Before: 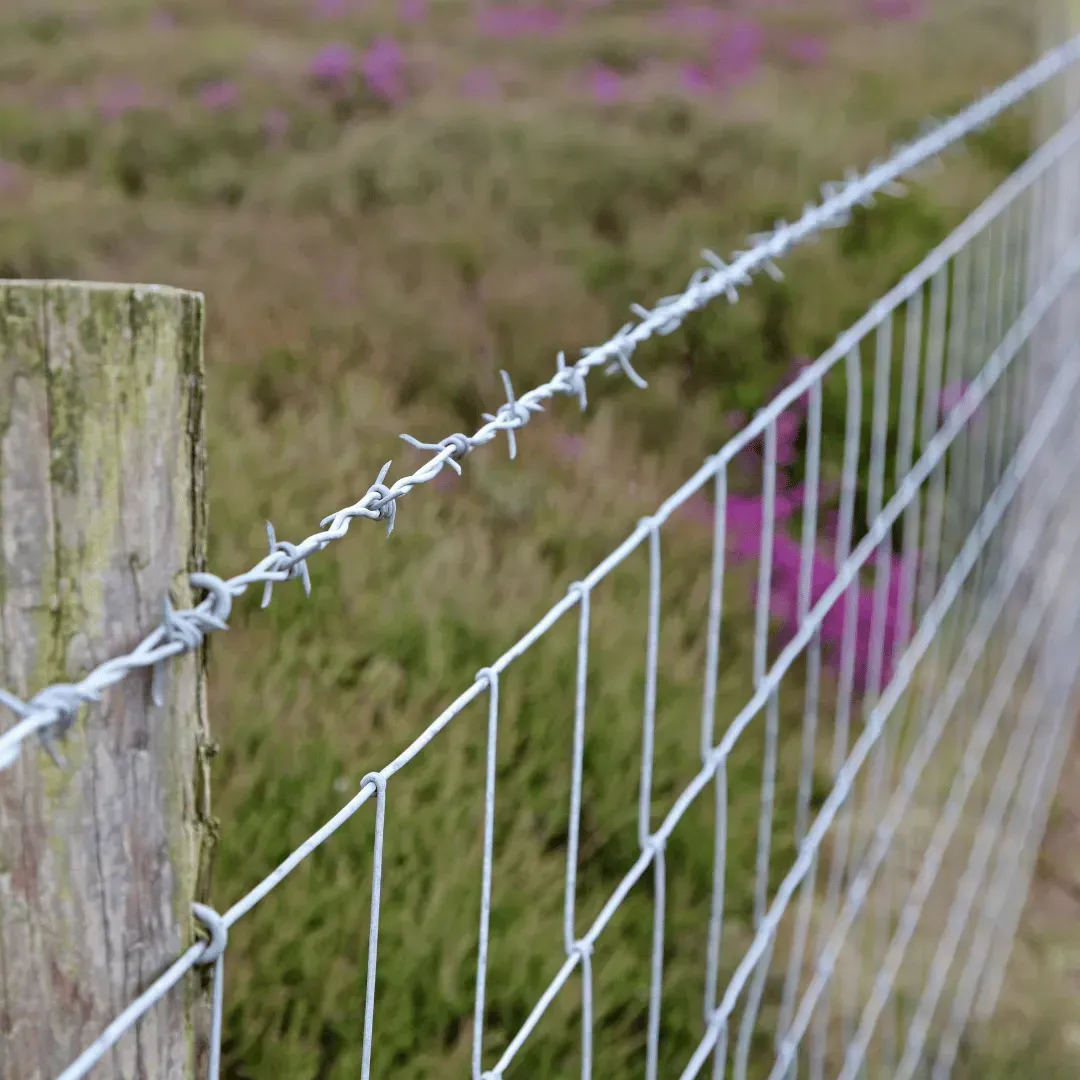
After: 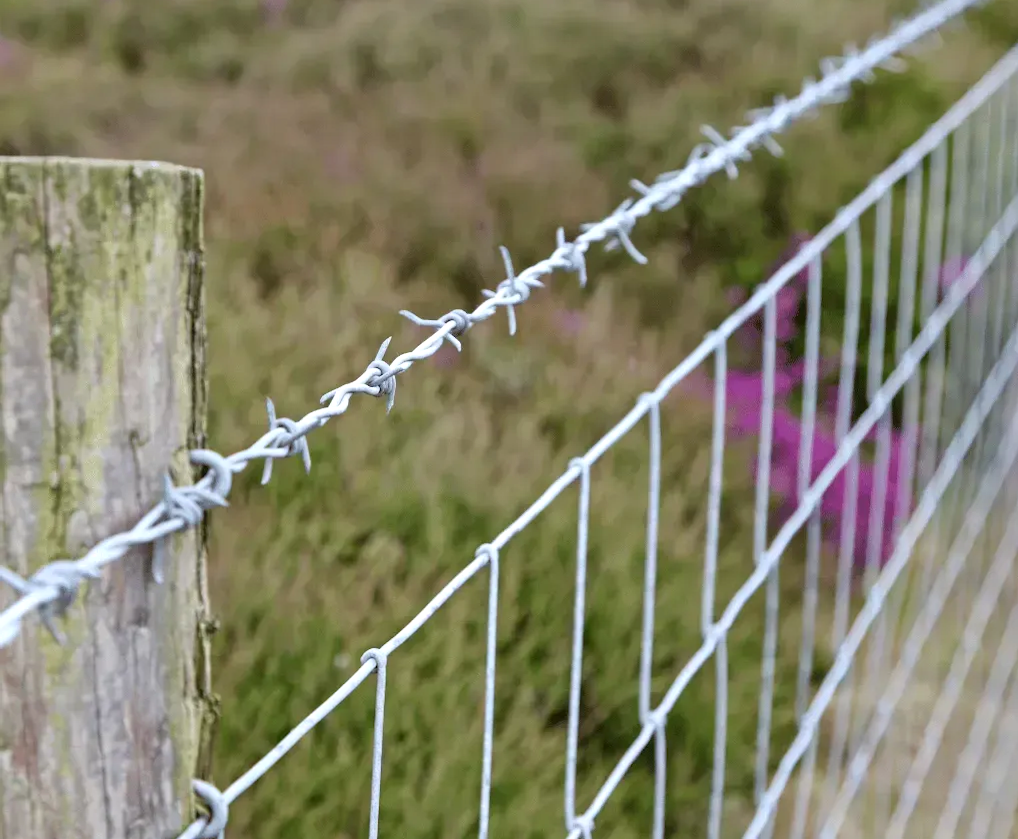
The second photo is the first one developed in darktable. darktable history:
crop and rotate: angle 0.106°, top 11.499%, right 5.544%, bottom 10.643%
contrast brightness saturation: contrast 0.074
exposure: exposure 0.218 EV, compensate highlight preservation false
